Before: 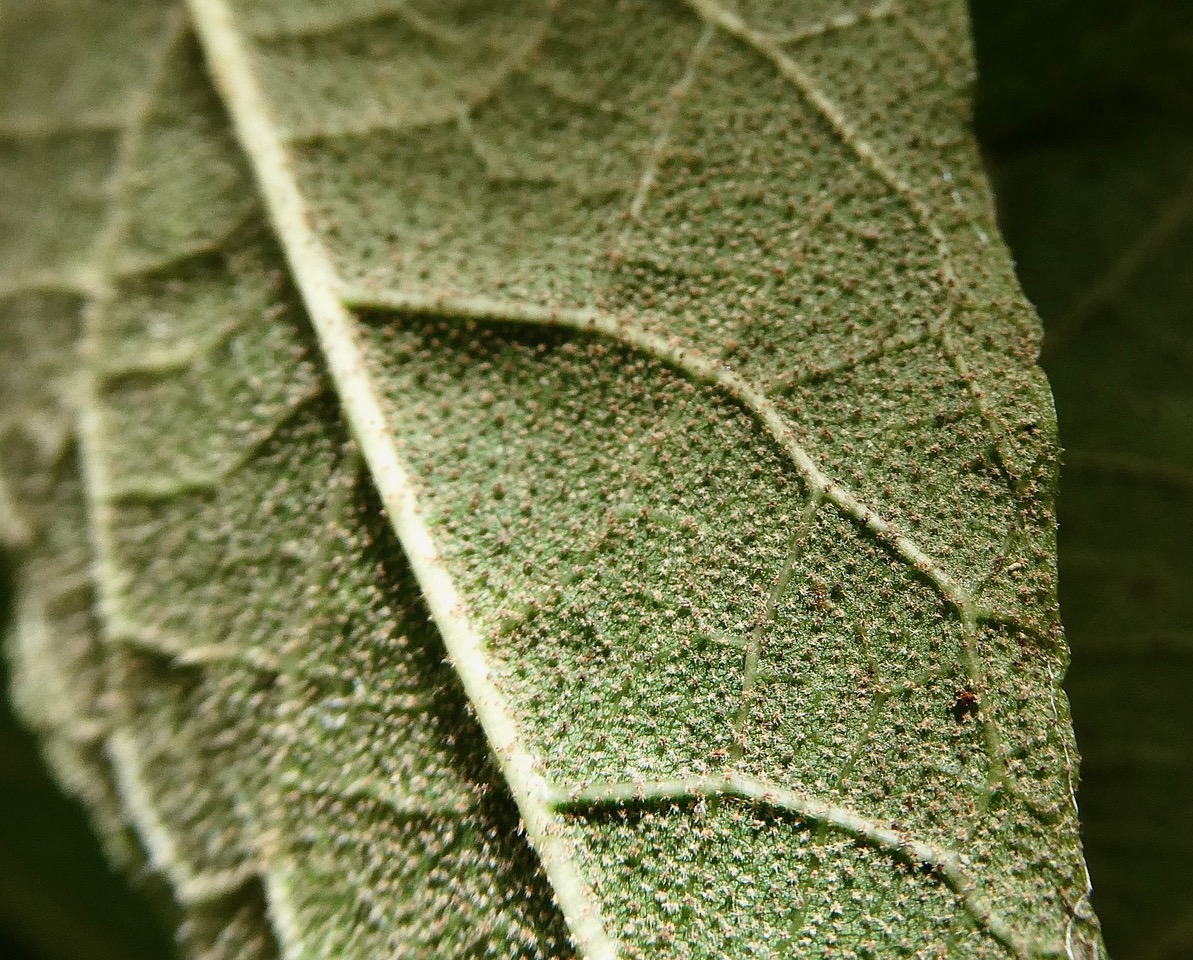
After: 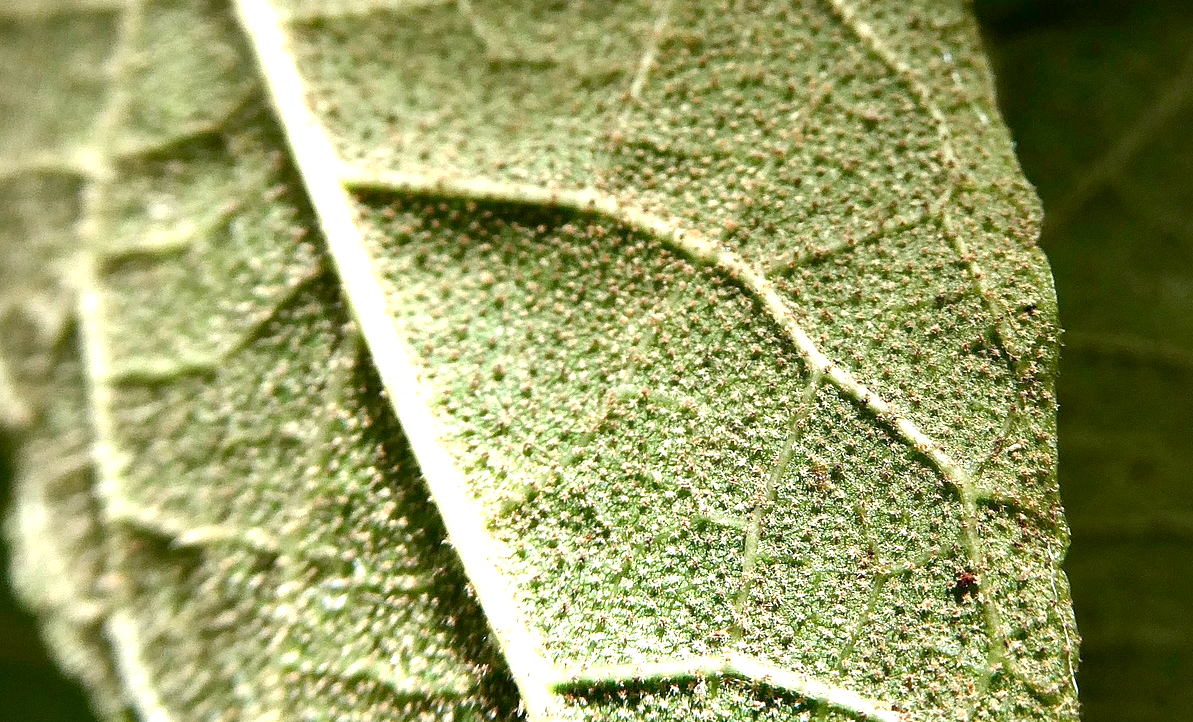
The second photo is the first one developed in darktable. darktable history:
crop and rotate: top 12.408%, bottom 12.365%
contrast brightness saturation: contrast -0.077, brightness -0.034, saturation -0.108
exposure: black level correction 0, exposure 1.198 EV, compensate highlight preservation false
